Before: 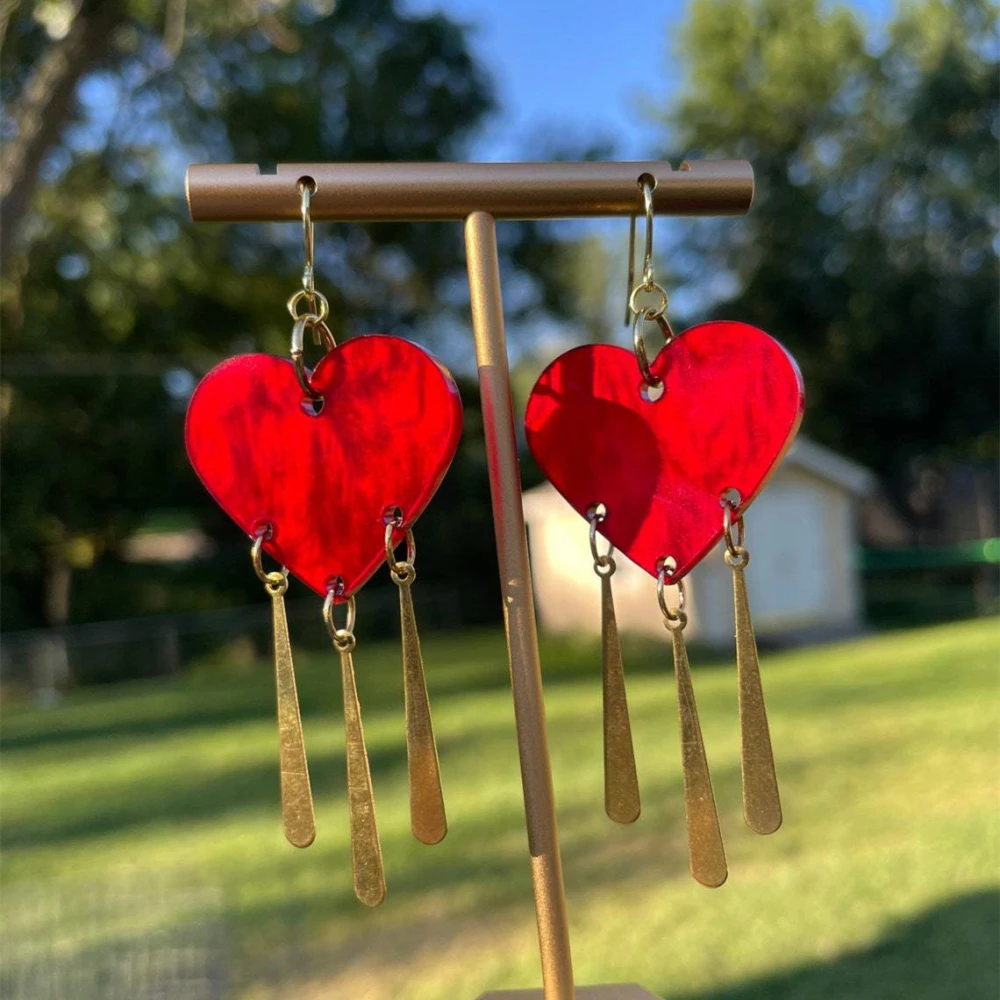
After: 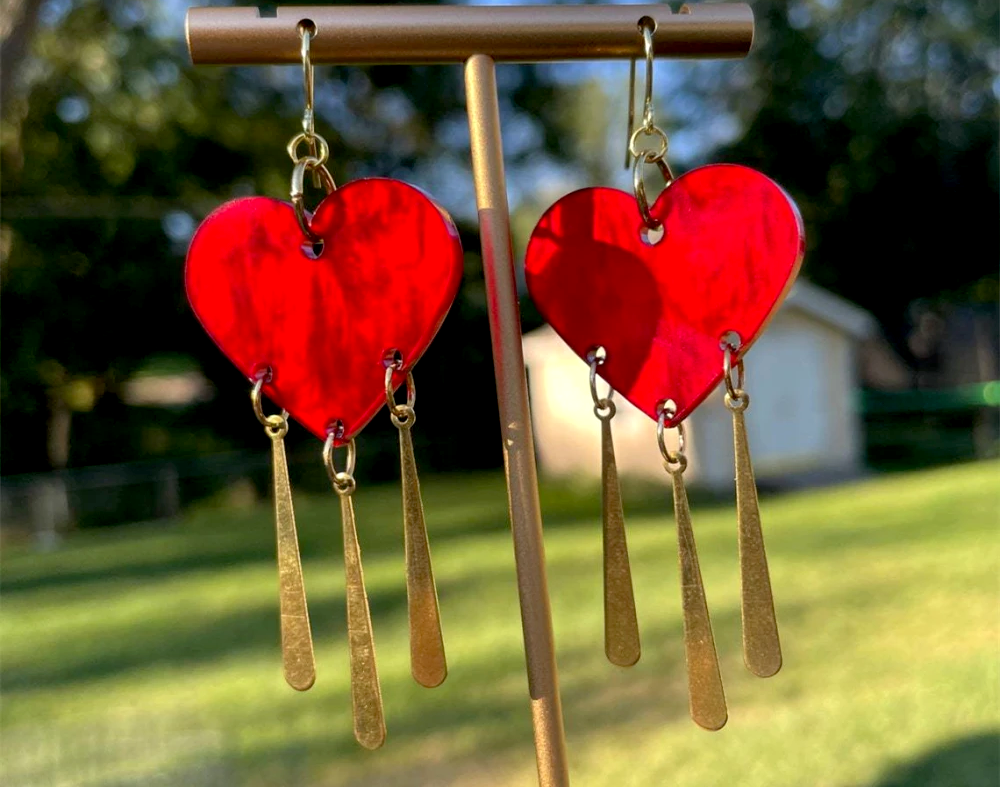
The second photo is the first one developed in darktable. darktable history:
exposure: black level correction 0.007, exposure 0.159 EV, compensate highlight preservation false
crop and rotate: top 15.774%, bottom 5.506%
